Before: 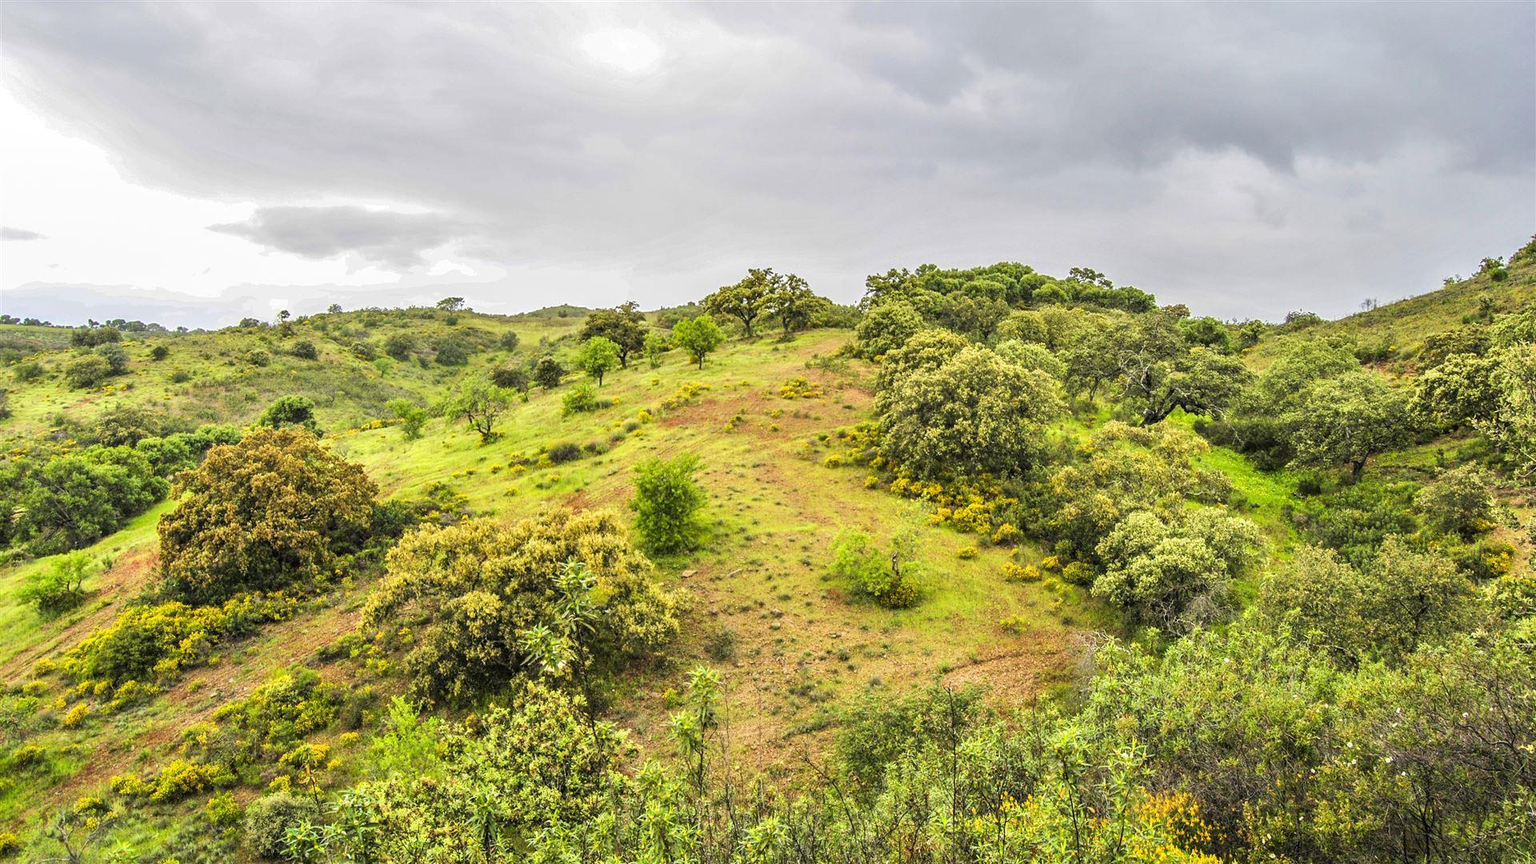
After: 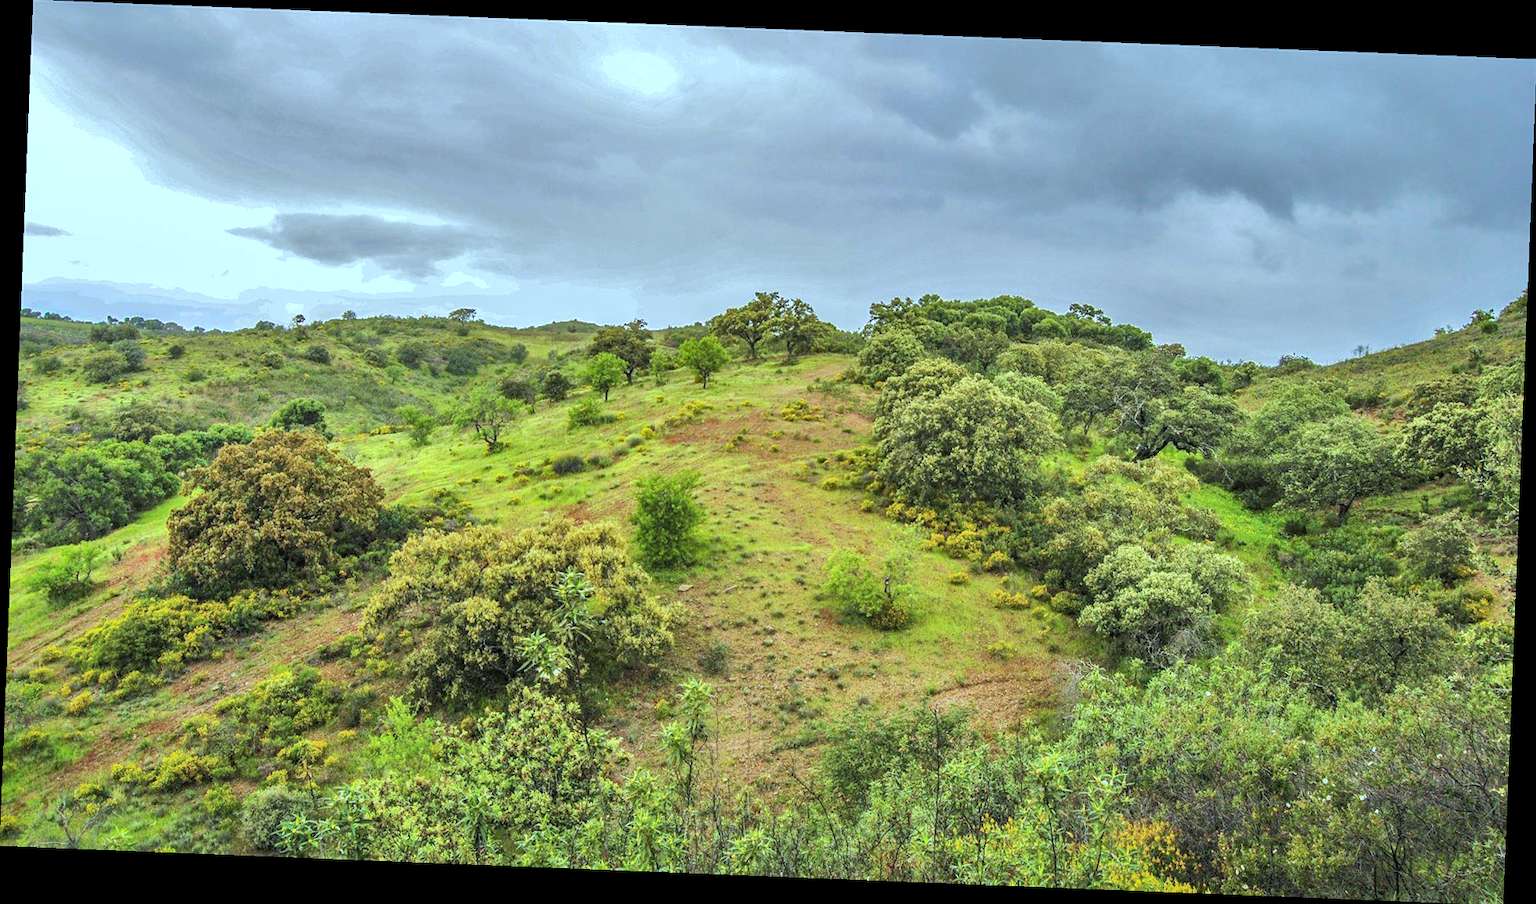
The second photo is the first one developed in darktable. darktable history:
haze removal: compatibility mode true, adaptive false
color correction: highlights a* -10.69, highlights b* -19.19
rotate and perspective: rotation 2.27°, automatic cropping off
shadows and highlights: on, module defaults
